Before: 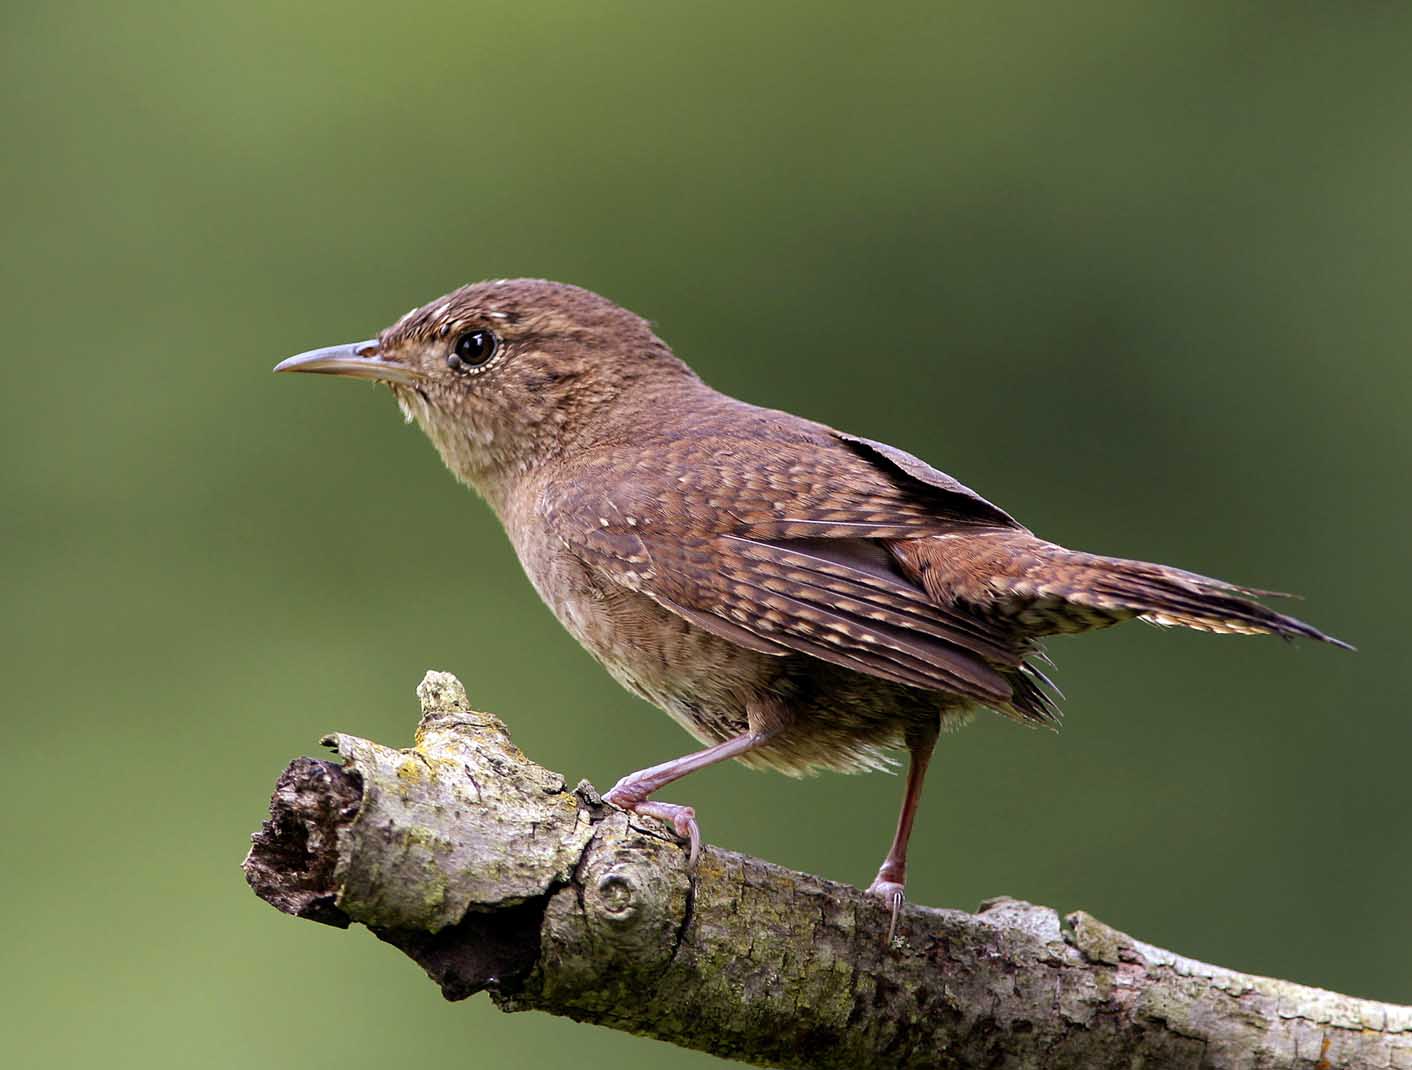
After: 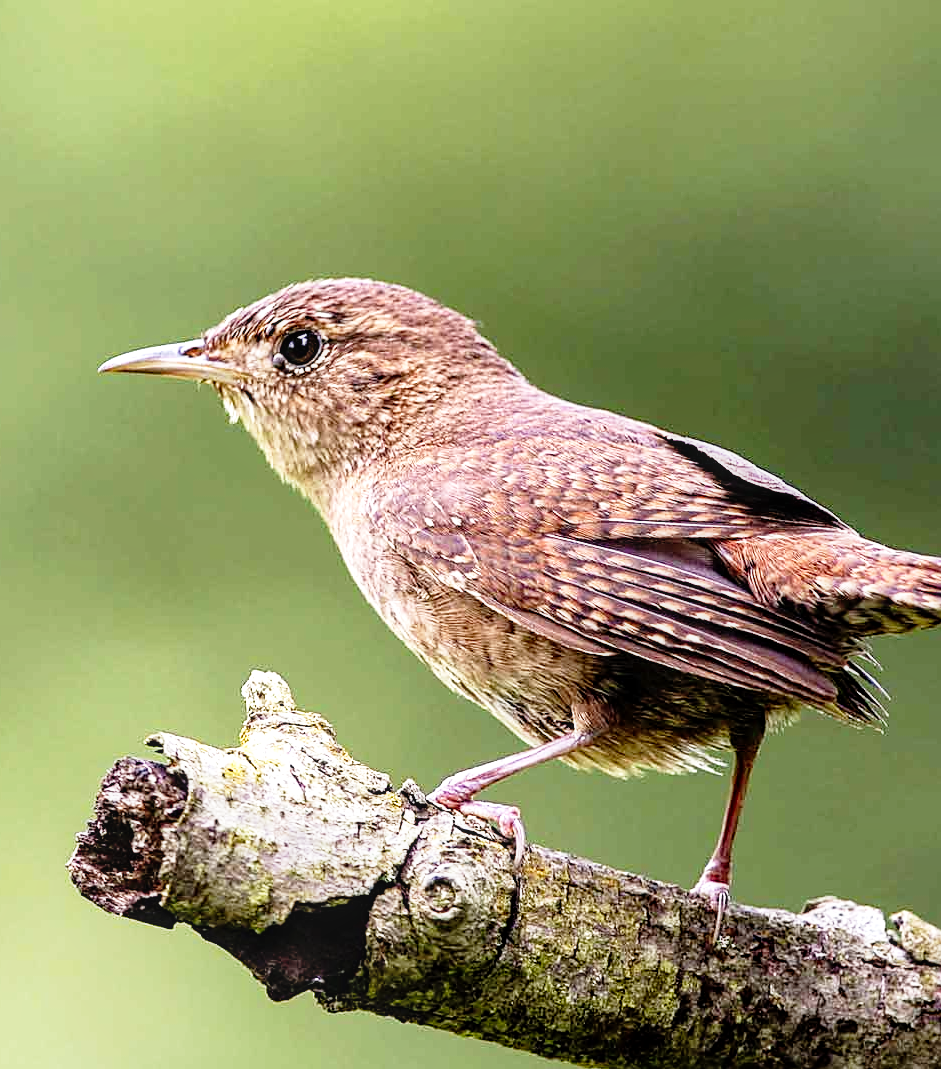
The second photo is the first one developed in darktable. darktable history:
crop and rotate: left 12.403%, right 20.918%
base curve: curves: ch0 [(0, 0) (0.012, 0.01) (0.073, 0.168) (0.31, 0.711) (0.645, 0.957) (1, 1)], preserve colors none
sharpen: on, module defaults
local contrast: on, module defaults
tone equalizer: edges refinement/feathering 500, mask exposure compensation -1.57 EV, preserve details no
